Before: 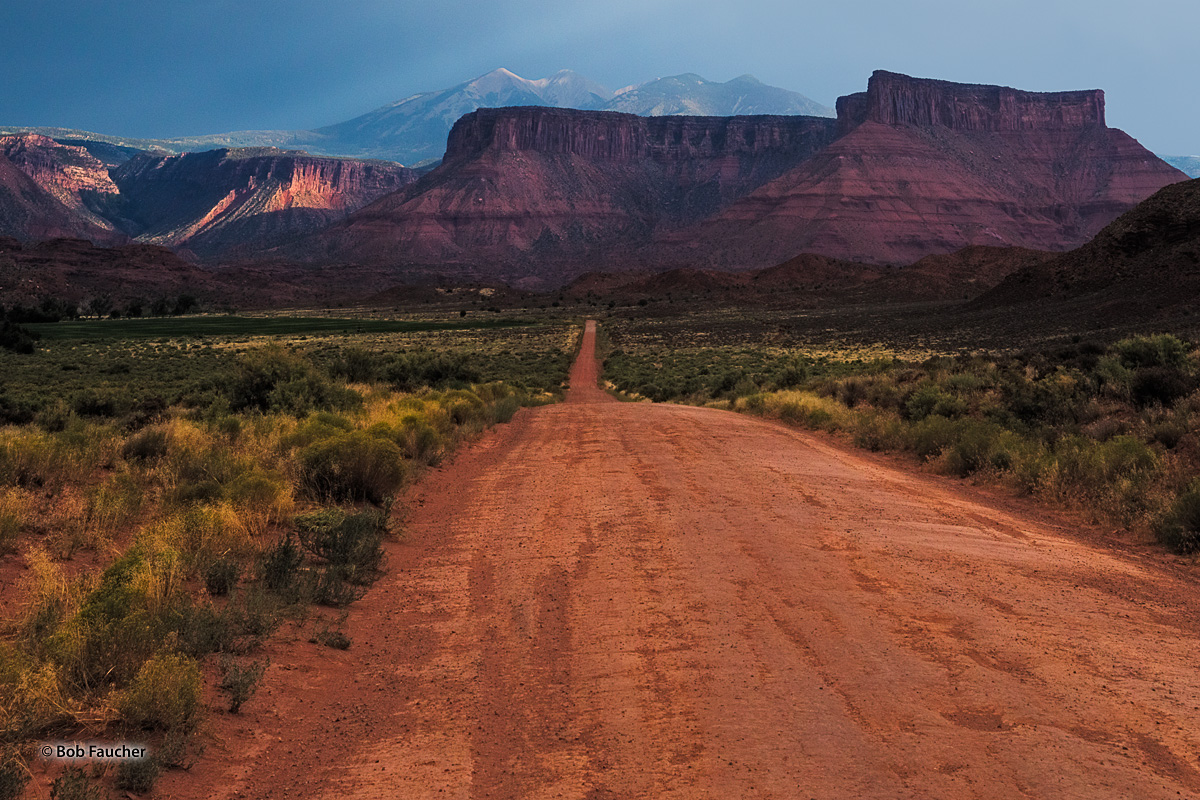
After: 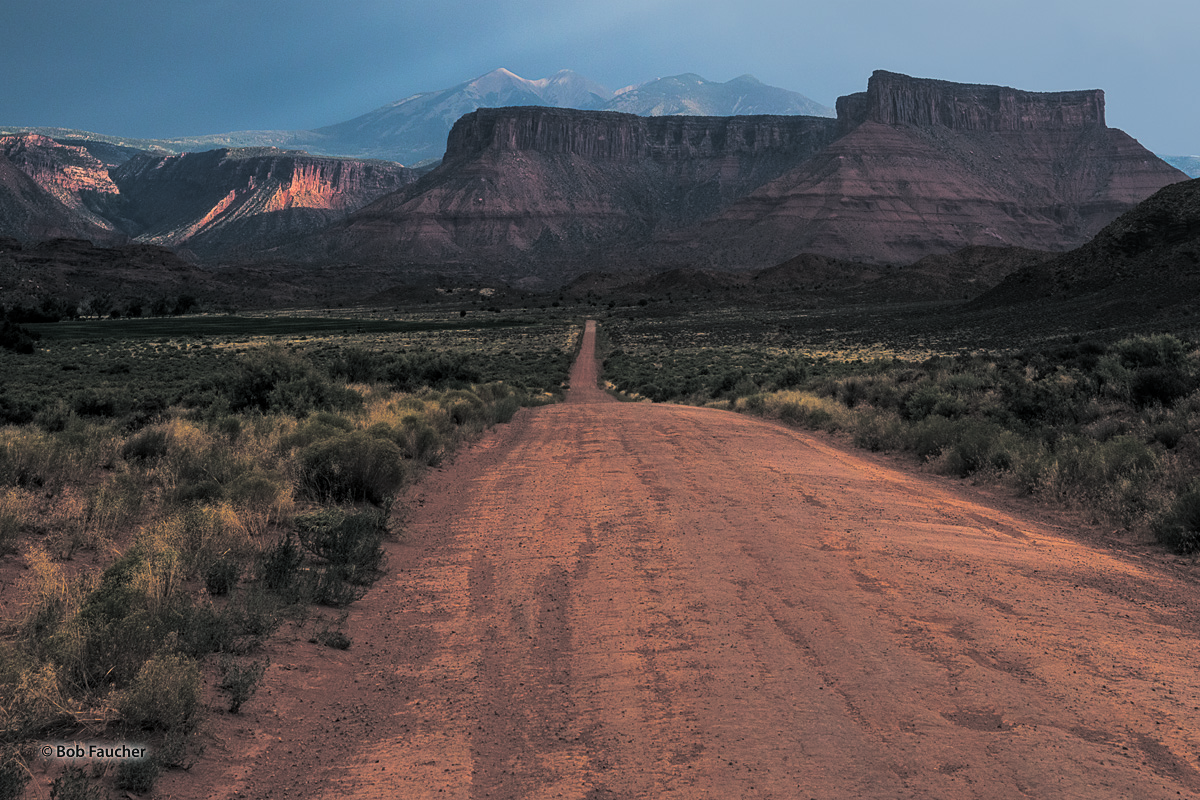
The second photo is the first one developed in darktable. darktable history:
split-toning: shadows › hue 201.6°, shadows › saturation 0.16, highlights › hue 50.4°, highlights › saturation 0.2, balance -49.9
rotate and perspective: automatic cropping off
local contrast: detail 110%
